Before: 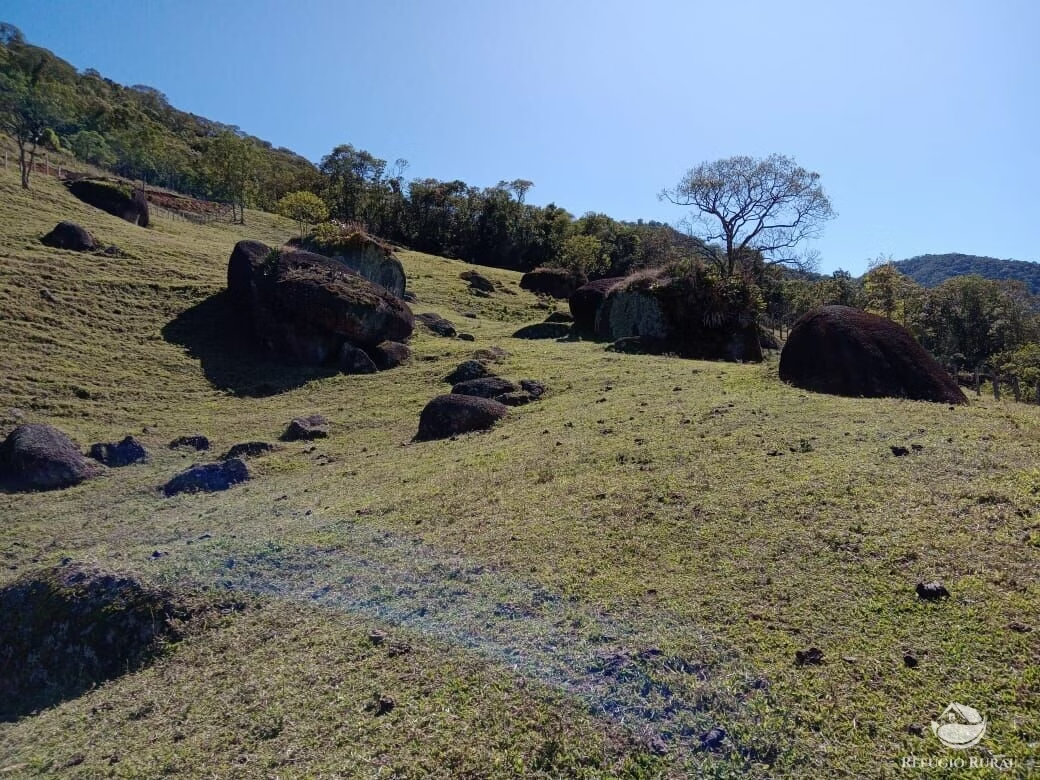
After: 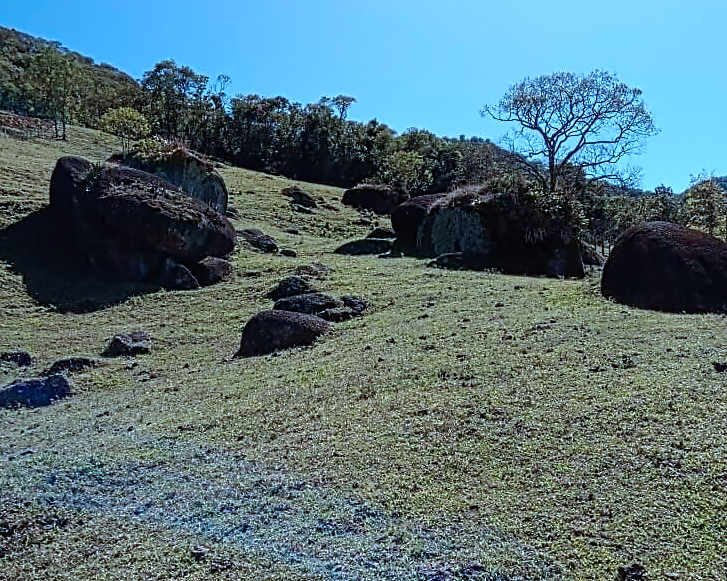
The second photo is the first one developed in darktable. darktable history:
color correction: highlights a* -9.62, highlights b* -21.57
crop and rotate: left 17.171%, top 10.826%, right 12.838%, bottom 14.606%
contrast equalizer: y [[0.5, 0.5, 0.5, 0.515, 0.749, 0.84], [0.5 ×6], [0.5 ×6], [0, 0, 0, 0.001, 0.067, 0.262], [0 ×6]]
